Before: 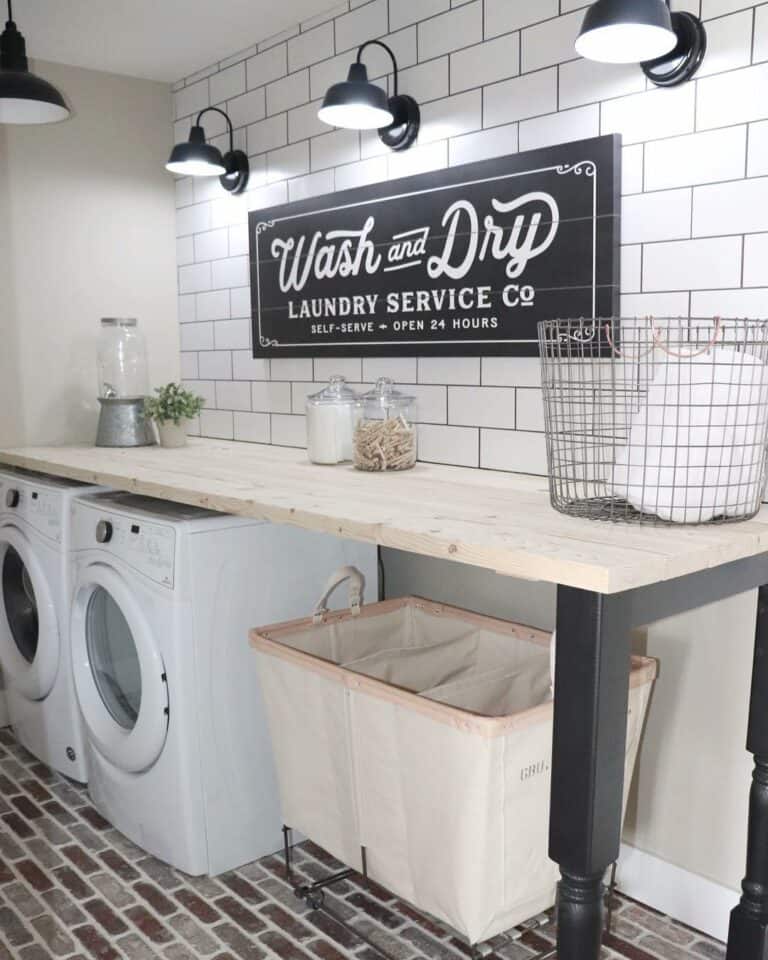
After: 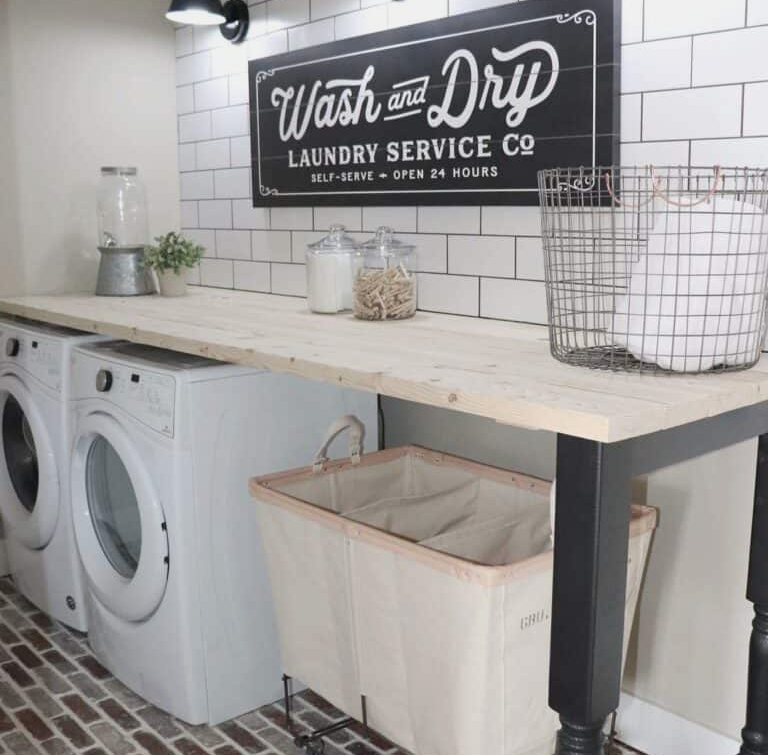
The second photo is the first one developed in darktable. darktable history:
crop and rotate: top 15.761%, bottom 5.534%
exposure: exposure -0.18 EV, compensate highlight preservation false
